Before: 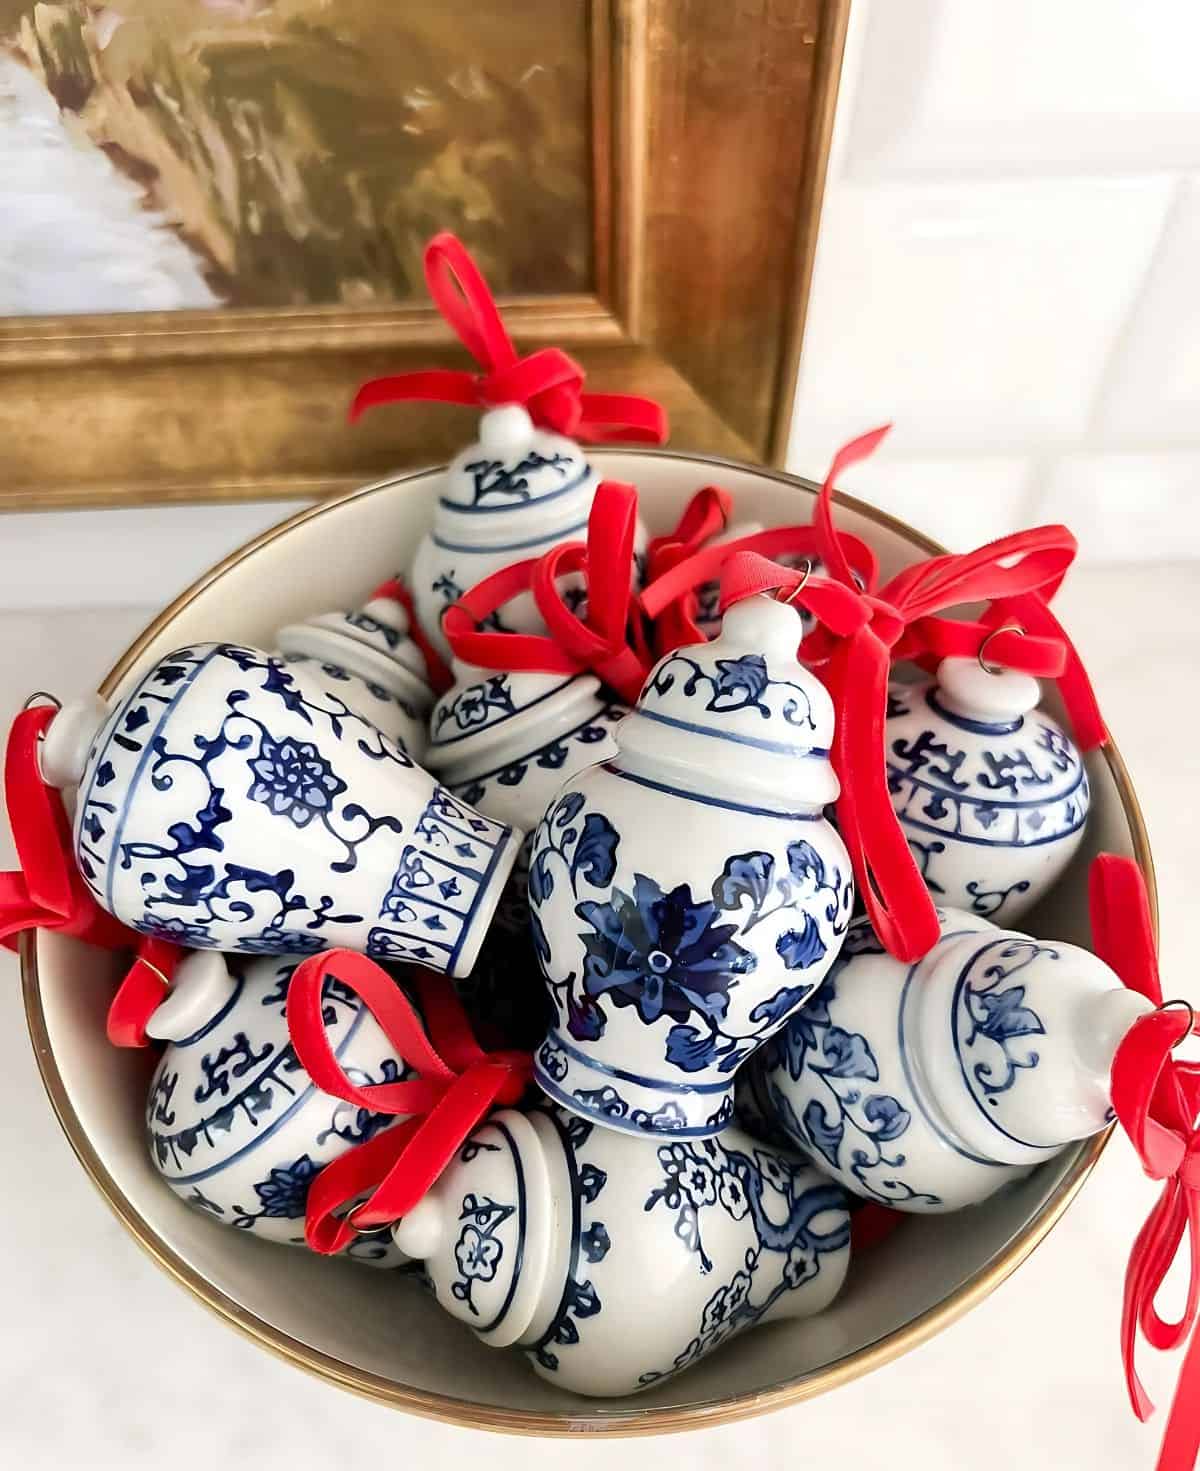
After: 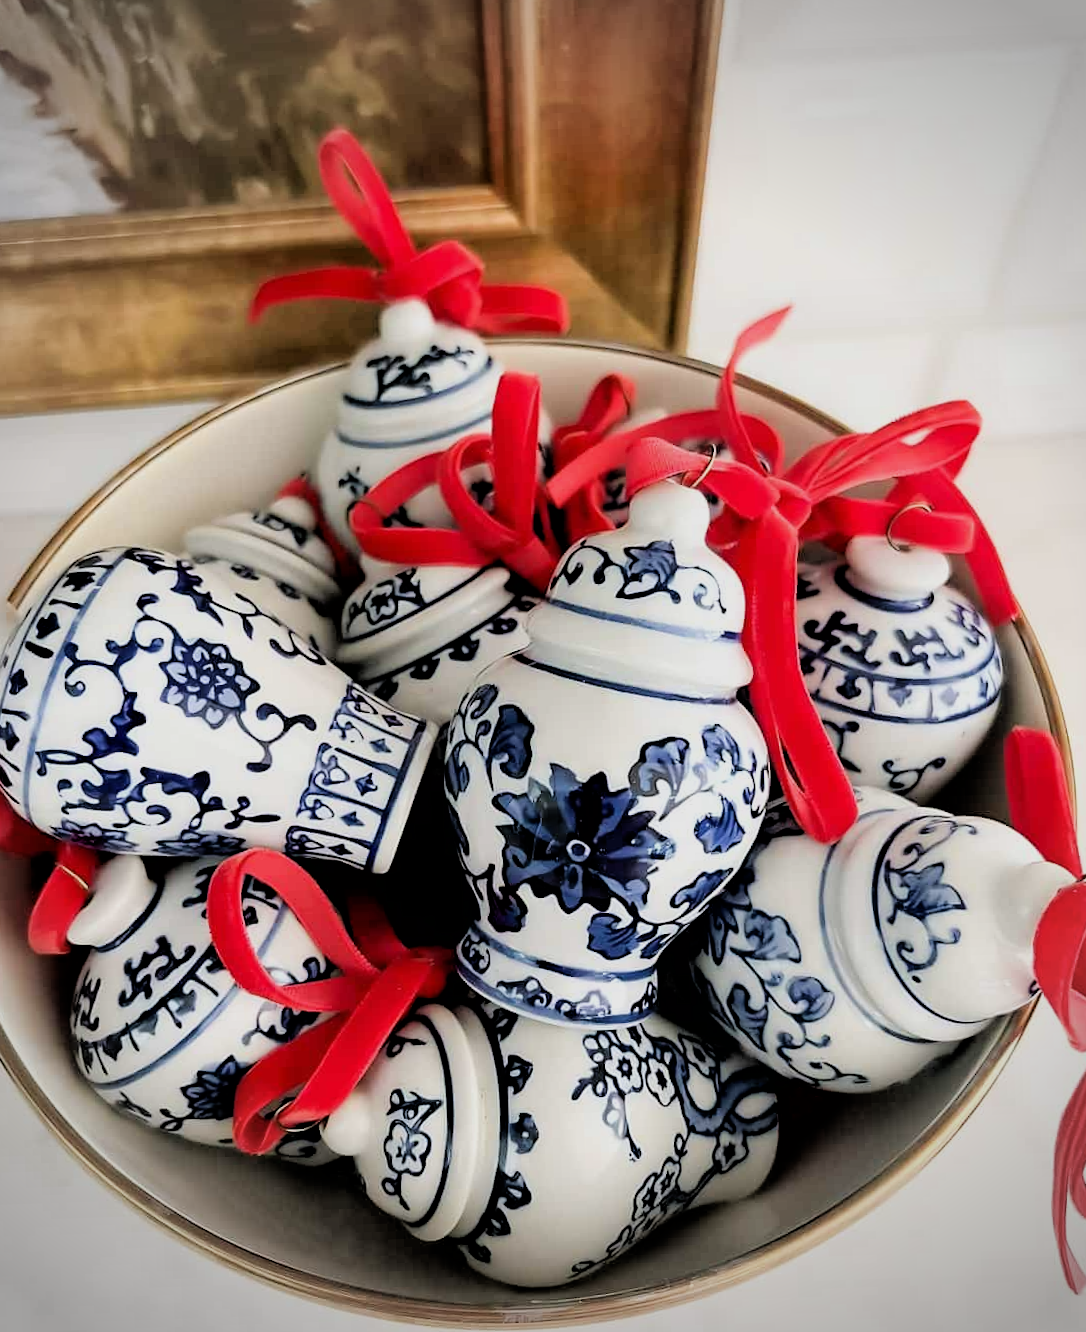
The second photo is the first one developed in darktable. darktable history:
filmic rgb: black relative exposure -3.86 EV, white relative exposure 3.48 EV, hardness 2.63, contrast 1.103
vignetting: width/height ratio 1.094
crop and rotate: angle 1.96°, left 5.673%, top 5.673%
